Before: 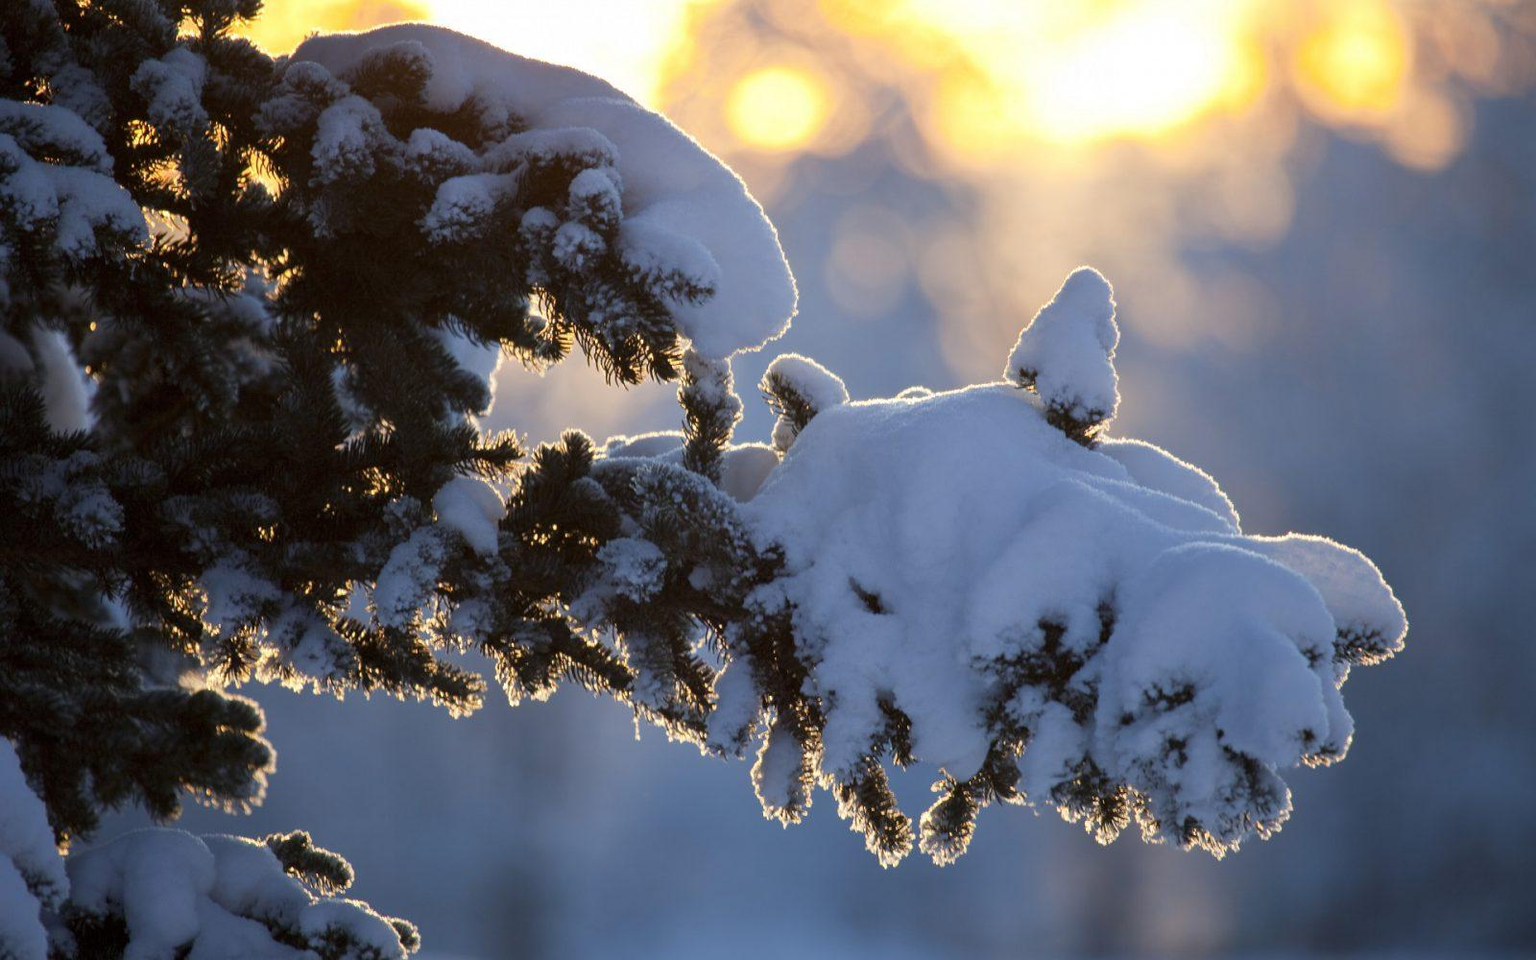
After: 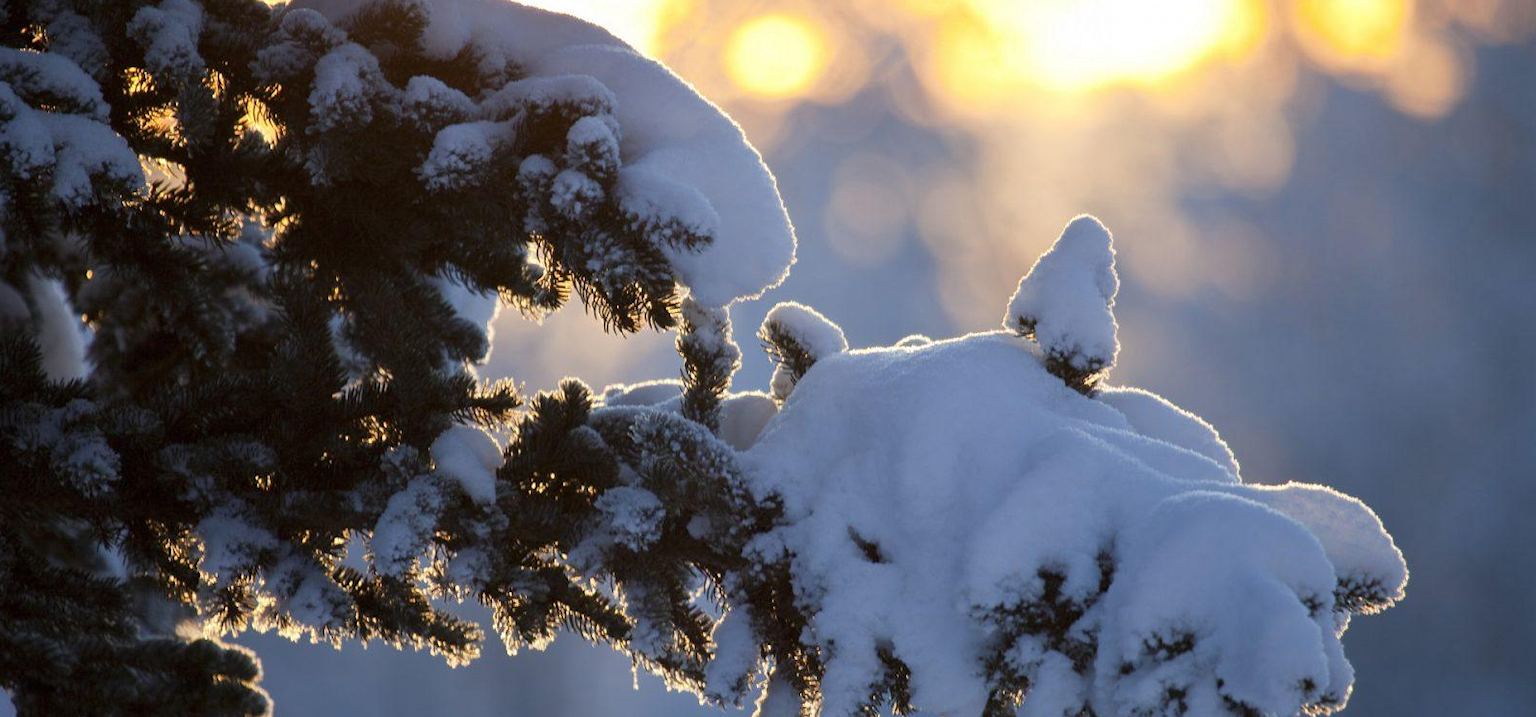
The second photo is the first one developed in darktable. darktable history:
crop: left 0.29%, top 5.556%, bottom 19.903%
